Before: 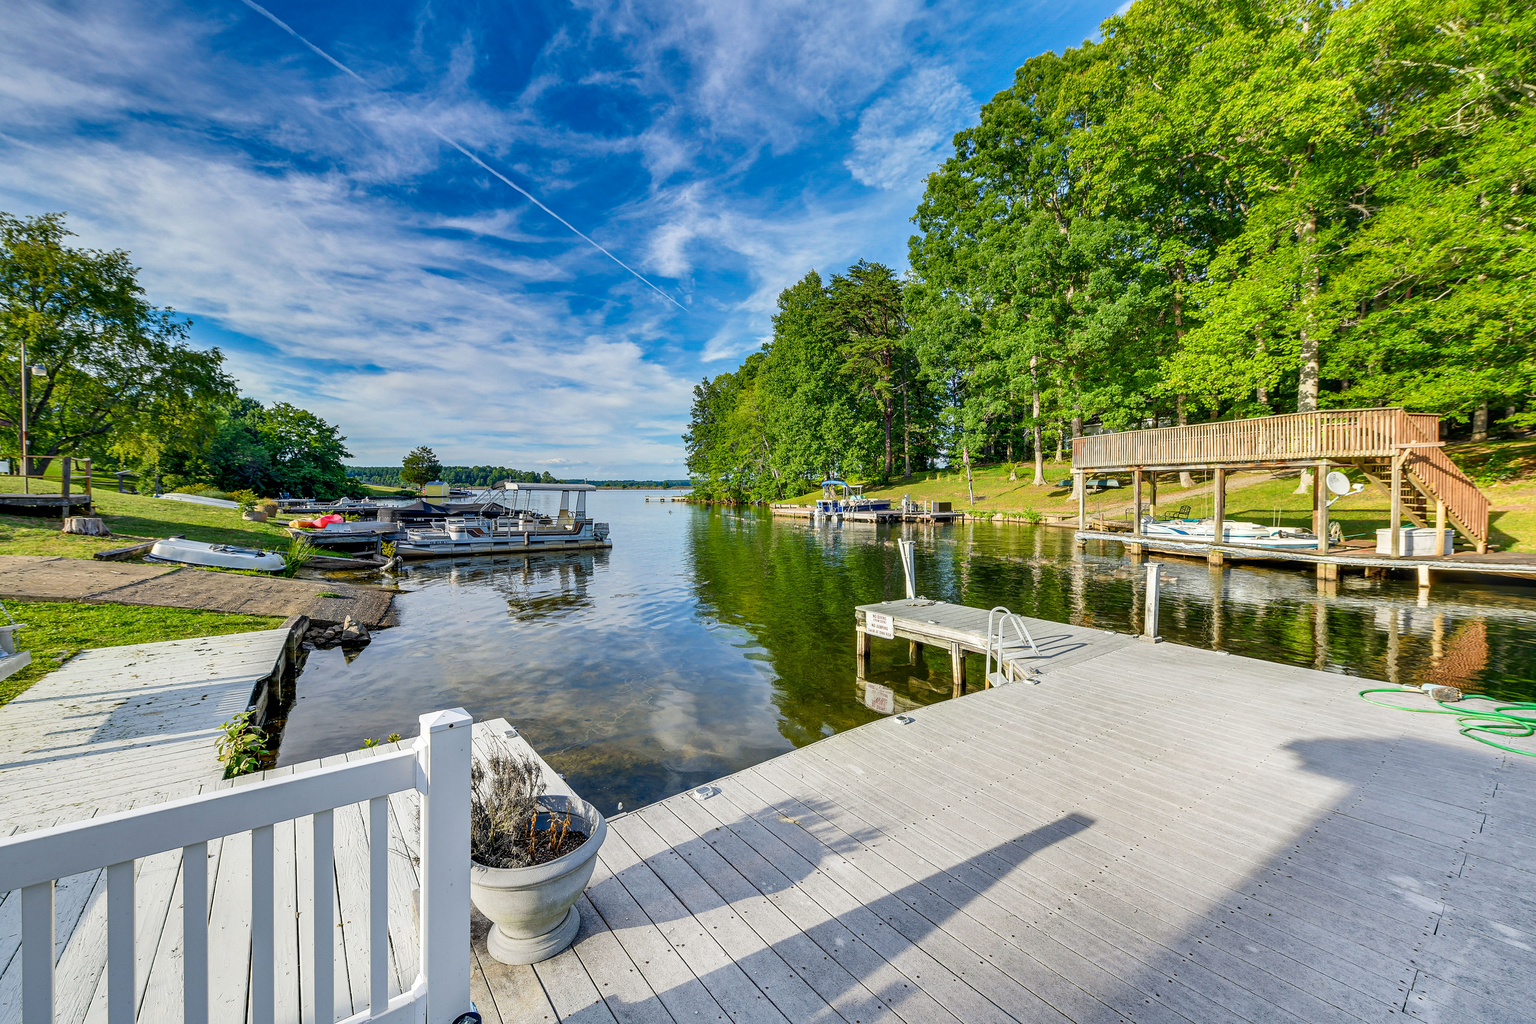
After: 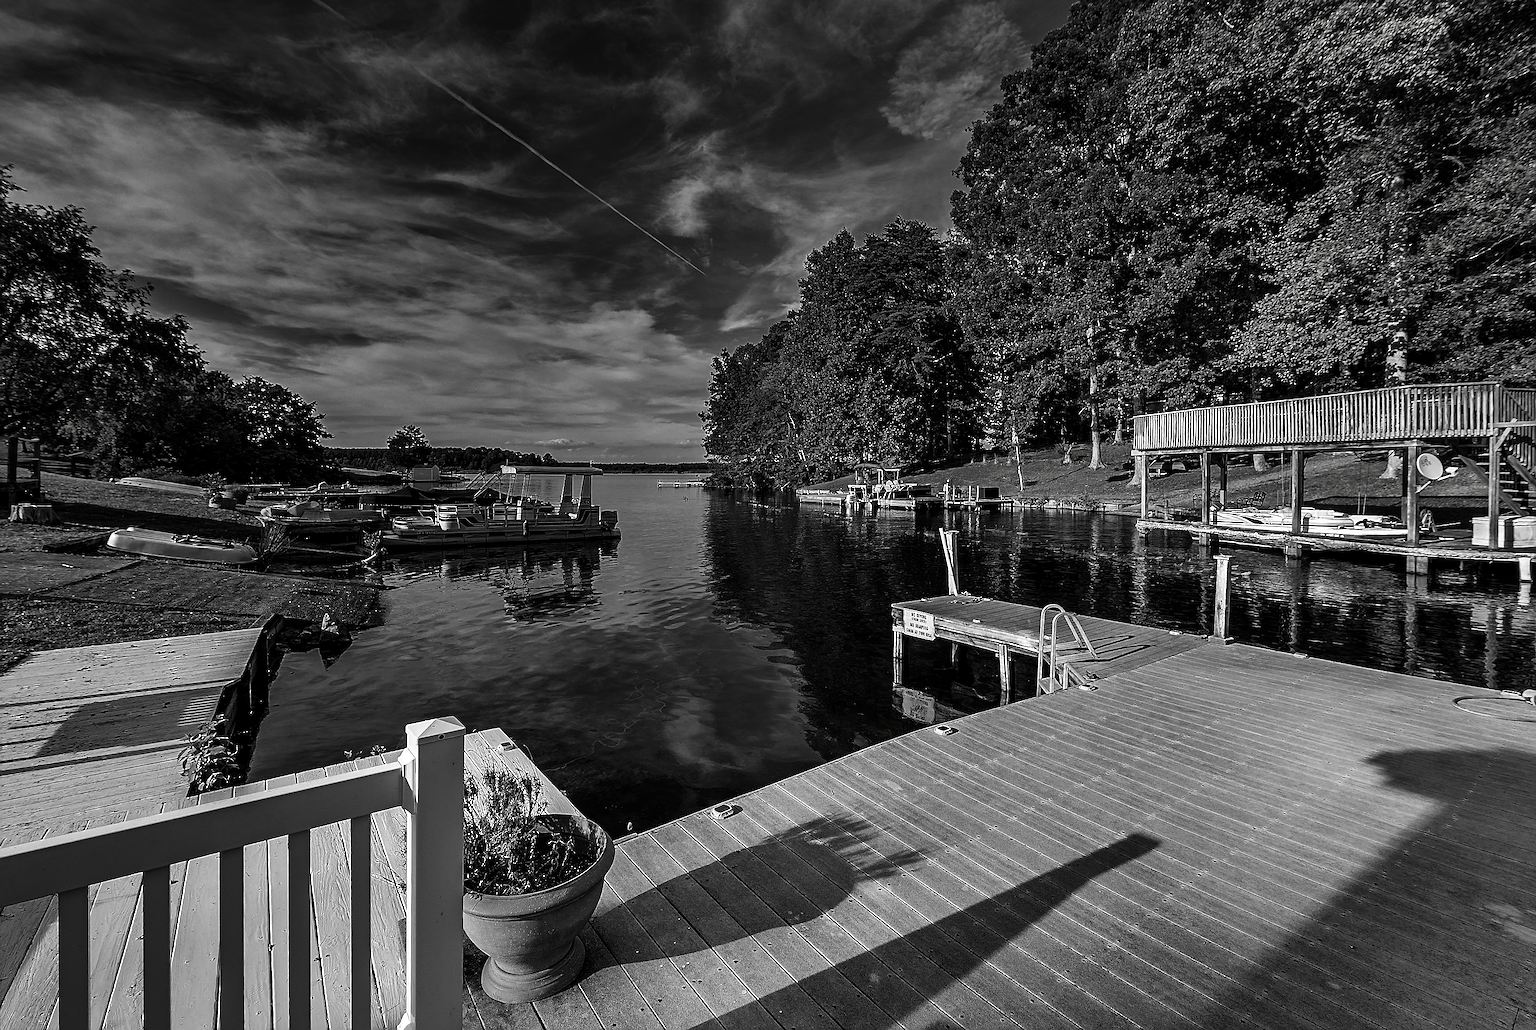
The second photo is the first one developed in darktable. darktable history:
sharpen: on, module defaults
crop: left 3.606%, top 6.355%, right 6.641%, bottom 3.283%
contrast brightness saturation: contrast 0.015, brightness -0.994, saturation -0.995
